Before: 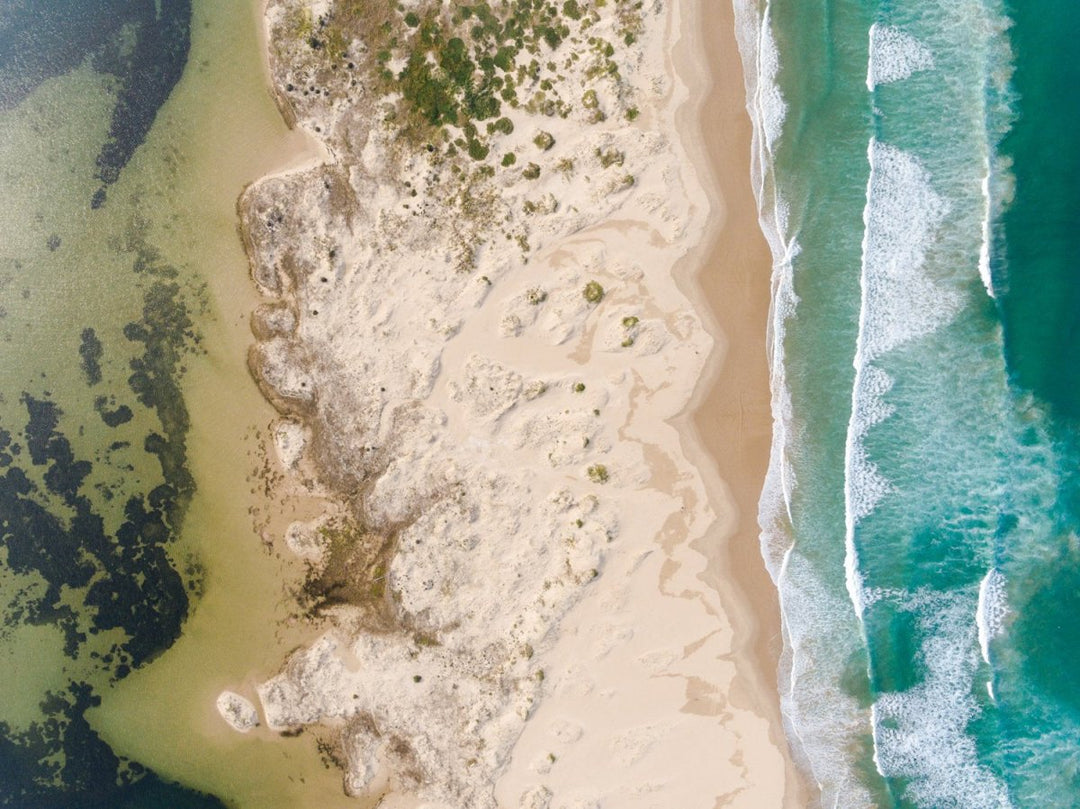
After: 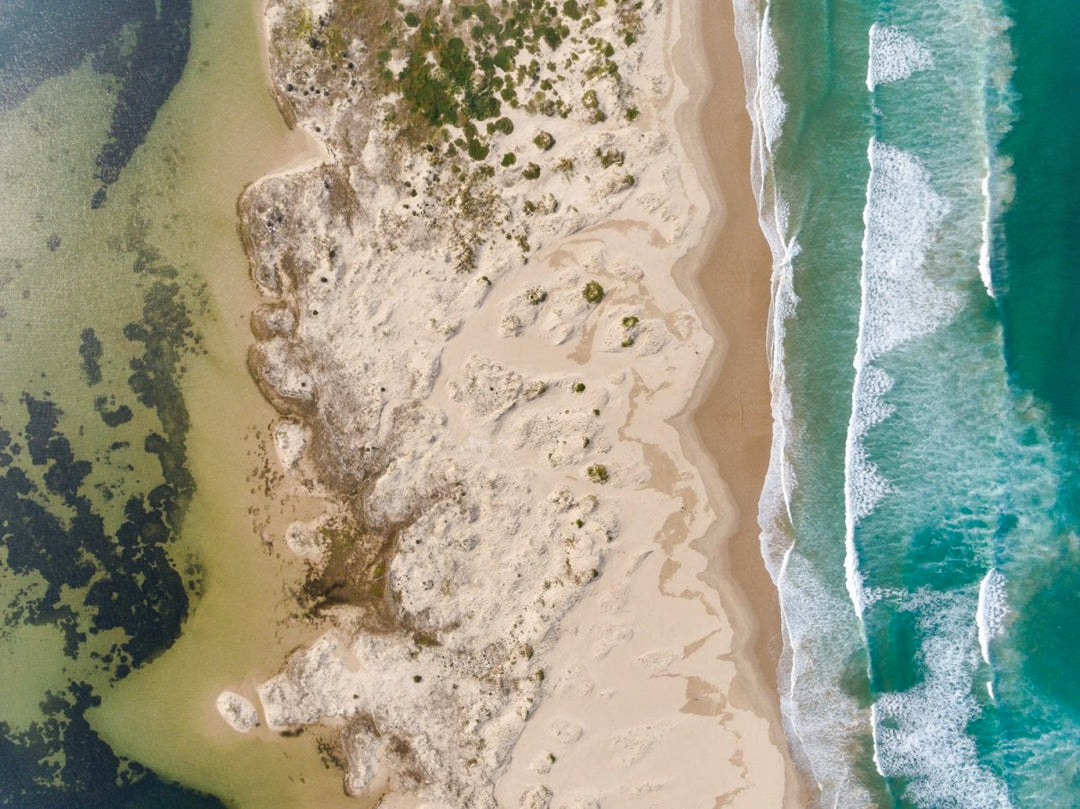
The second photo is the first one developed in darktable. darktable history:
shadows and highlights: white point adjustment 0.025, soften with gaussian
